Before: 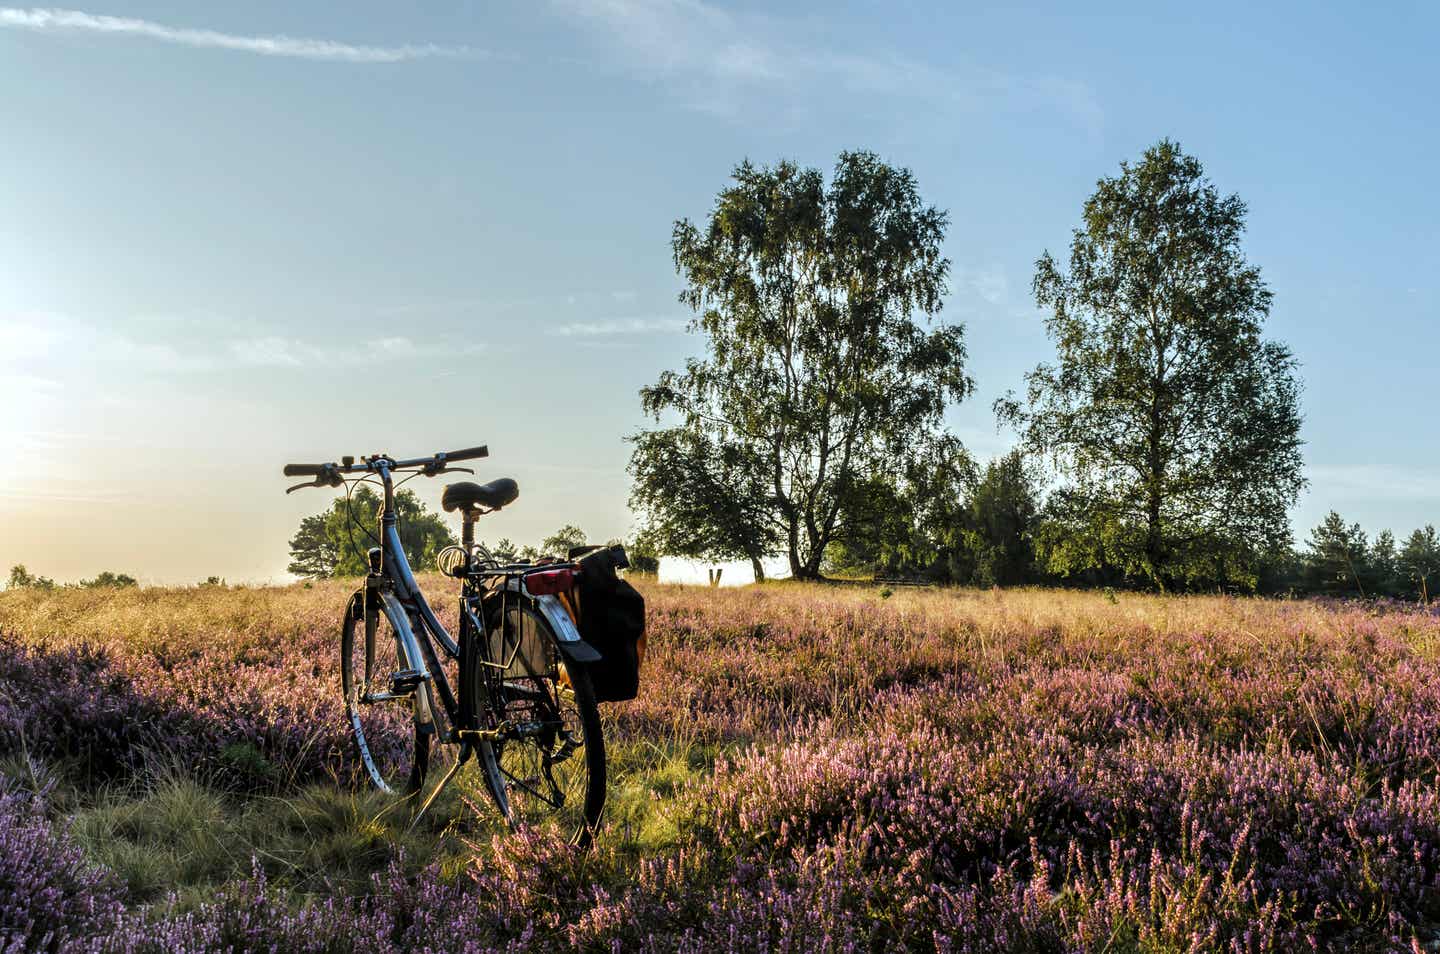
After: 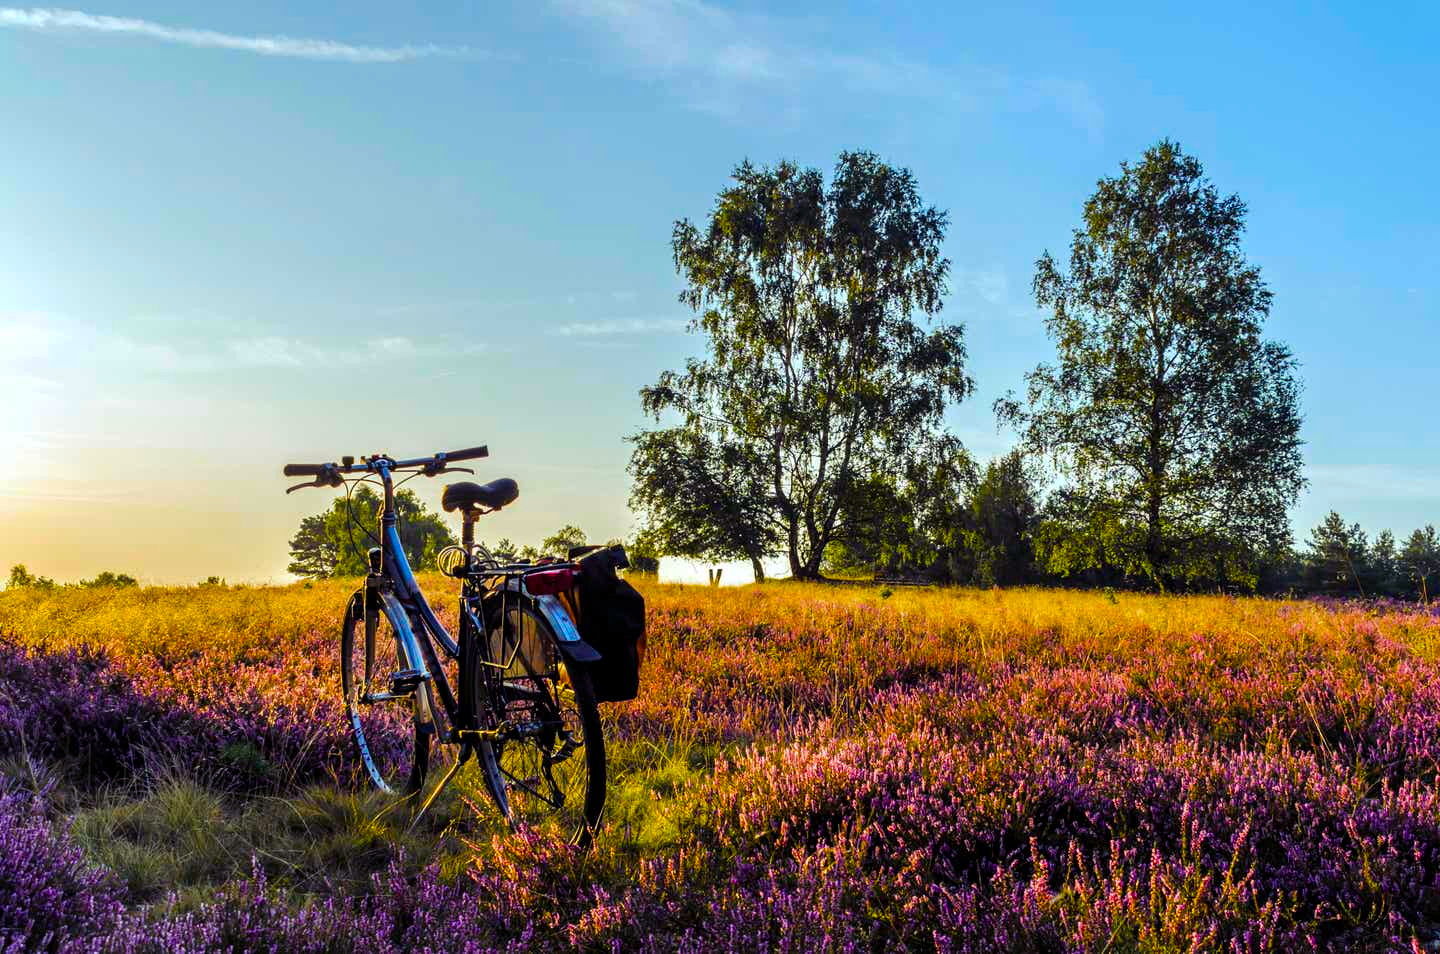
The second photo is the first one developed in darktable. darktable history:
color balance rgb: shadows lift › luminance -21.648%, shadows lift › chroma 8.937%, shadows lift › hue 282.5°, perceptual saturation grading › global saturation 99.81%
